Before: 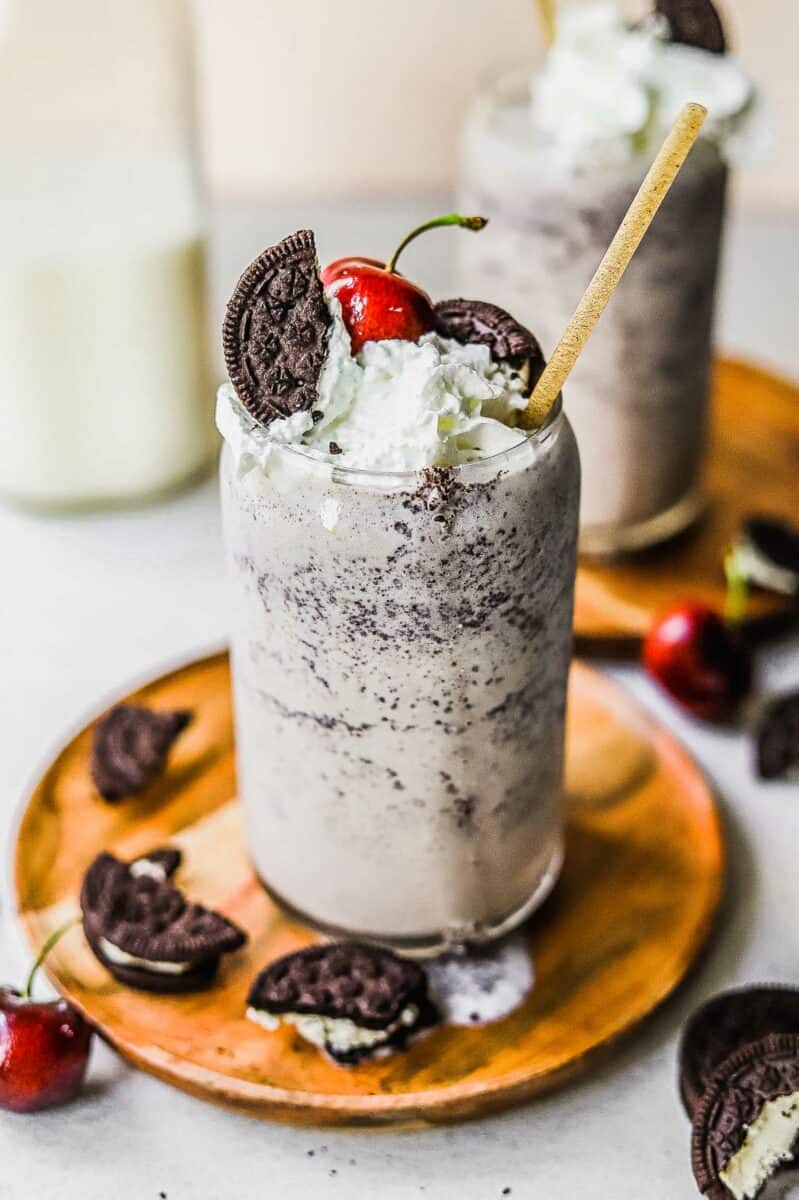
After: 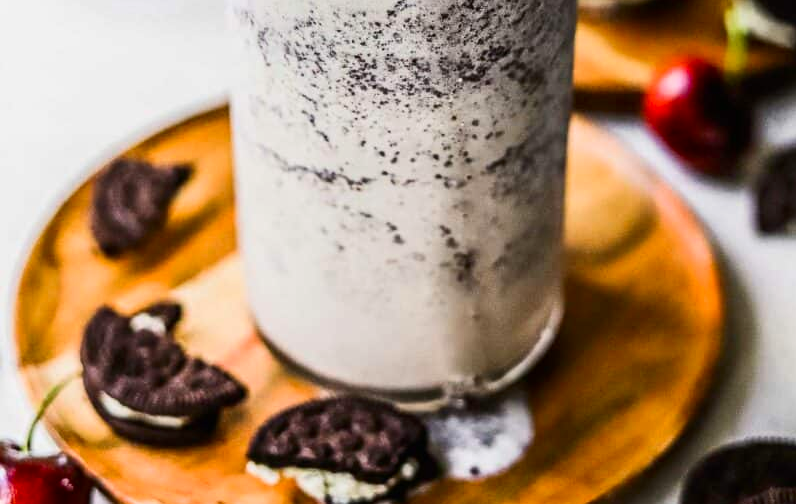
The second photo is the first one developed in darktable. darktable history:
crop: top 45.551%, bottom 12.262%
contrast brightness saturation: contrast 0.15, brightness -0.01, saturation 0.1
